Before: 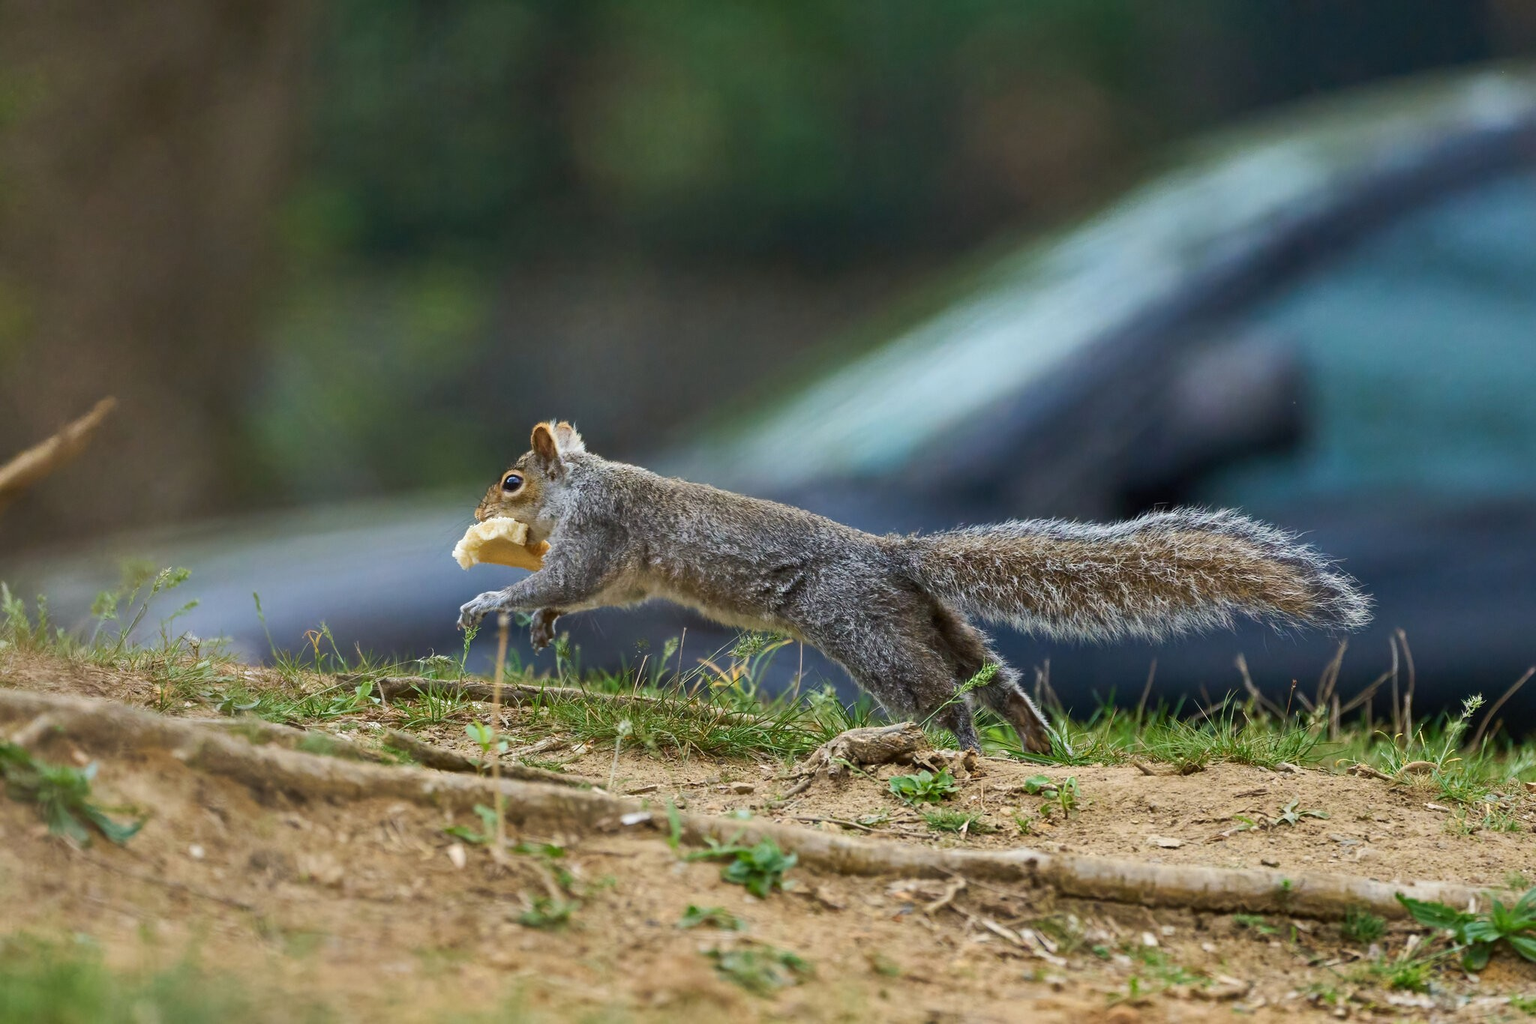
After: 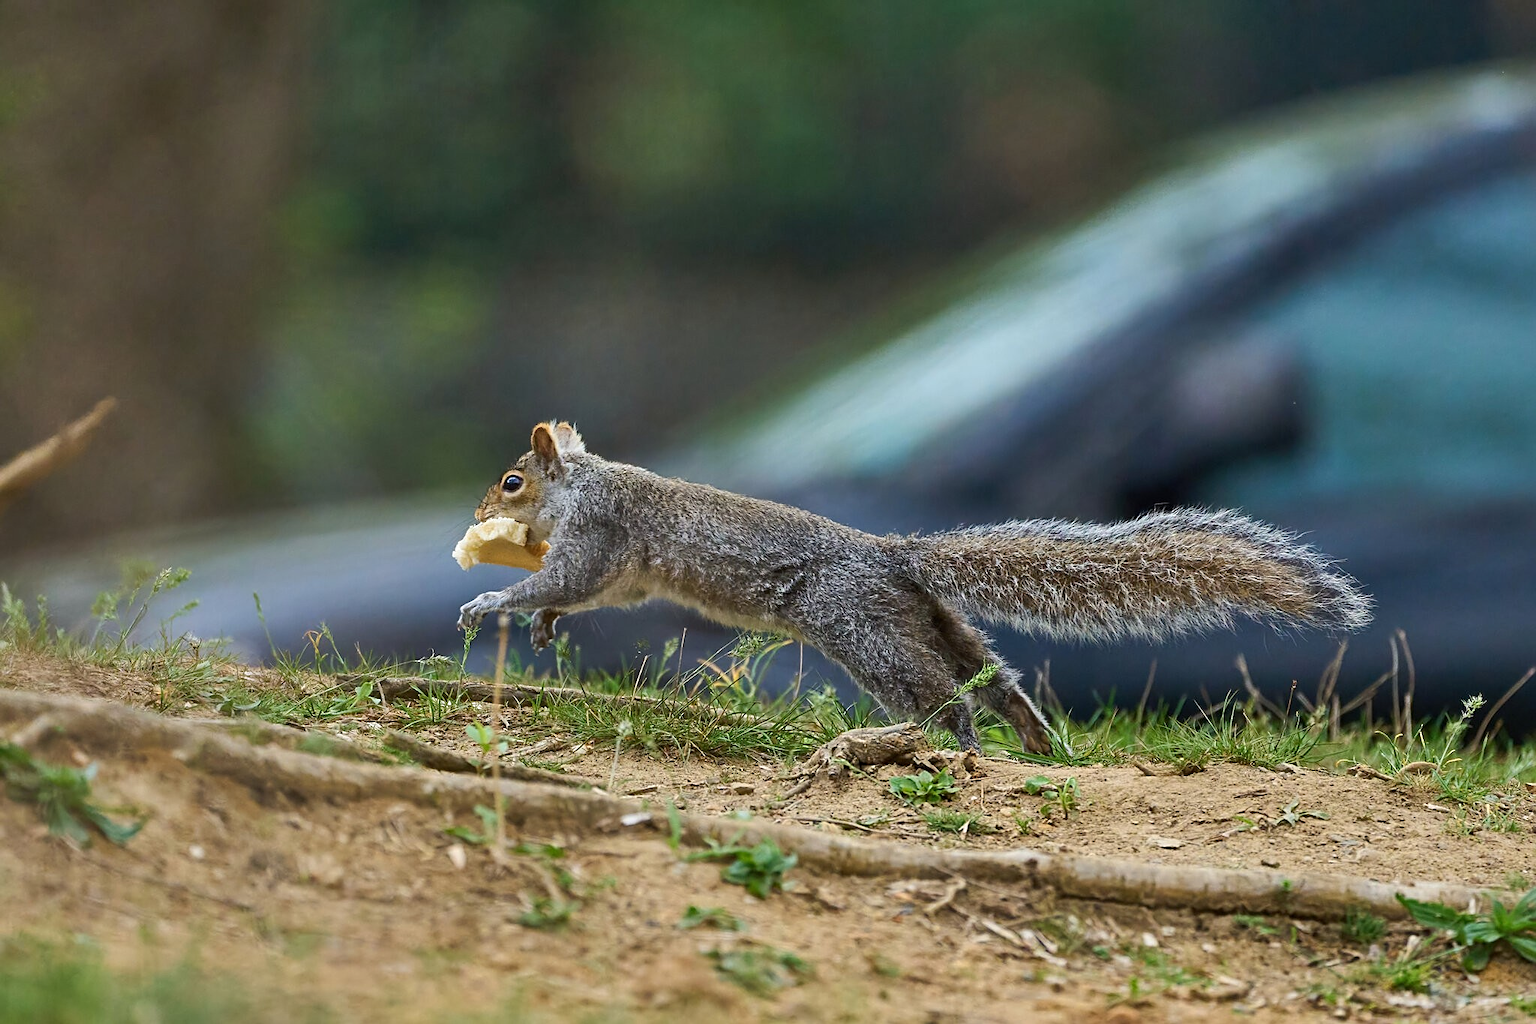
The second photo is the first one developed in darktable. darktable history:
shadows and highlights: shadows 32.04, highlights -33.04, soften with gaussian
sharpen: amount 0.493
